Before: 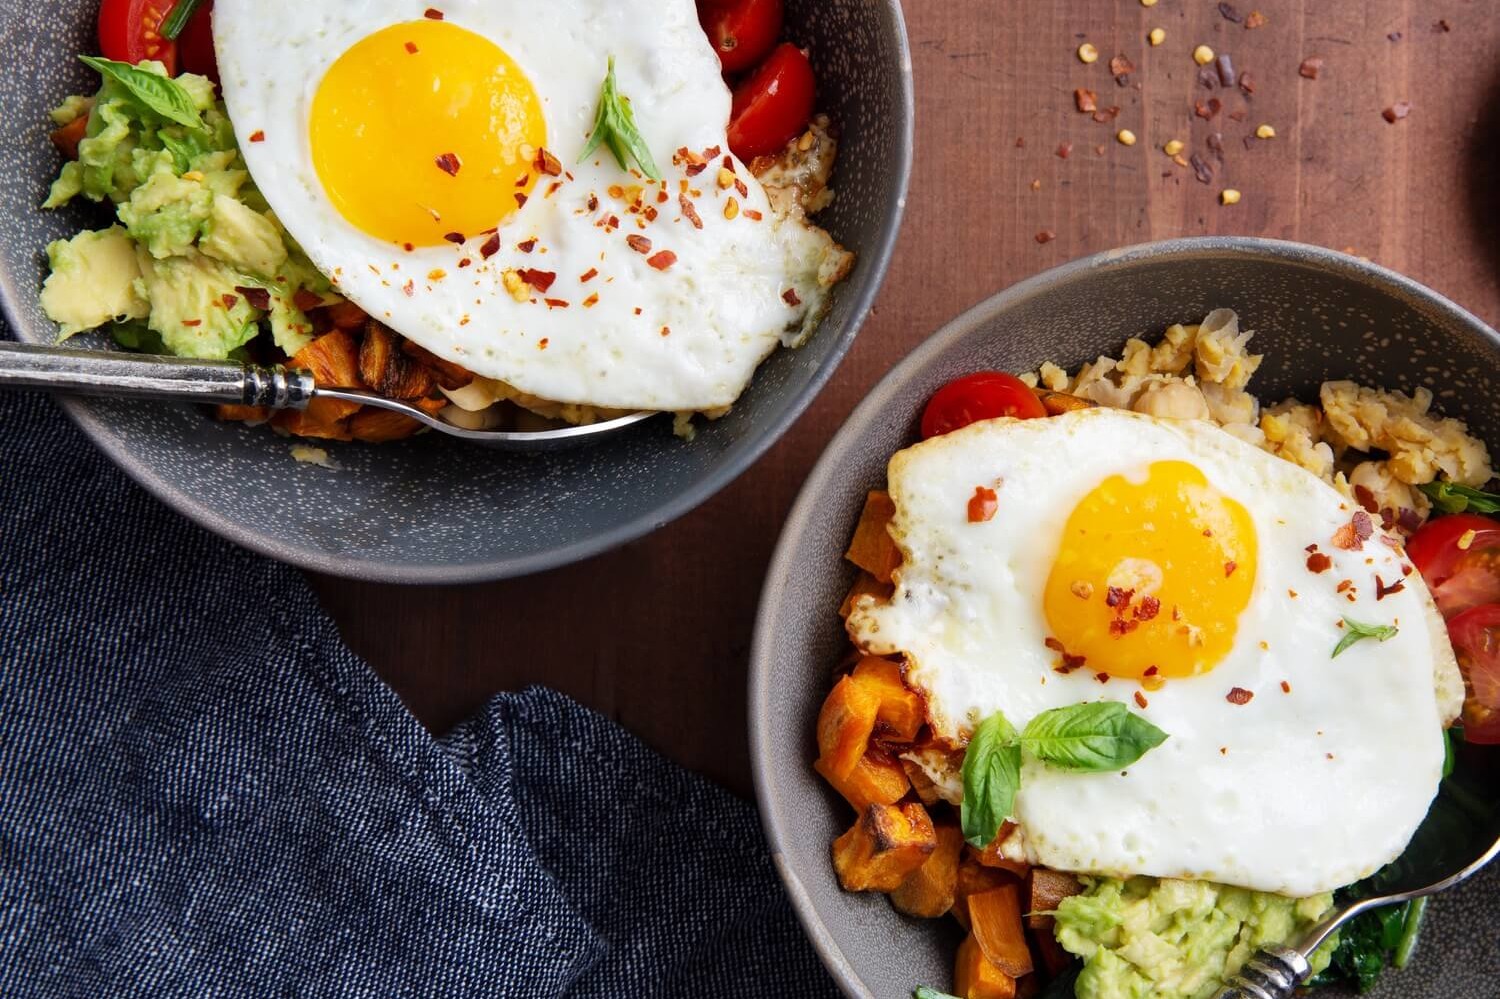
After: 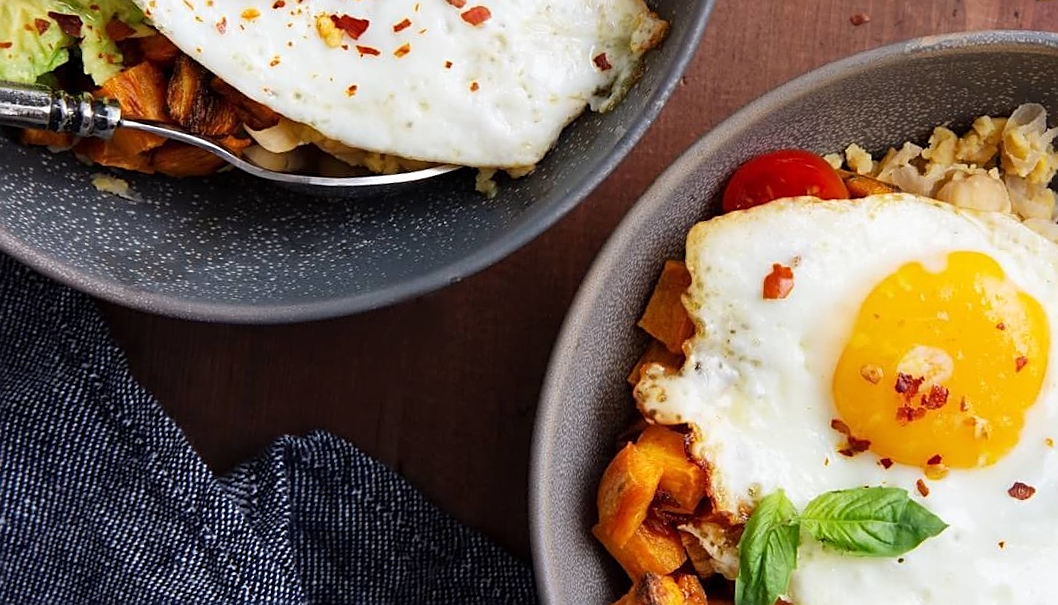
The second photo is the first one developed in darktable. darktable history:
exposure: exposure 0.014 EV, compensate exposure bias true, compensate highlight preservation false
sharpen: on, module defaults
crop and rotate: angle -4.05°, left 9.818%, top 21.286%, right 12.339%, bottom 11.861%
